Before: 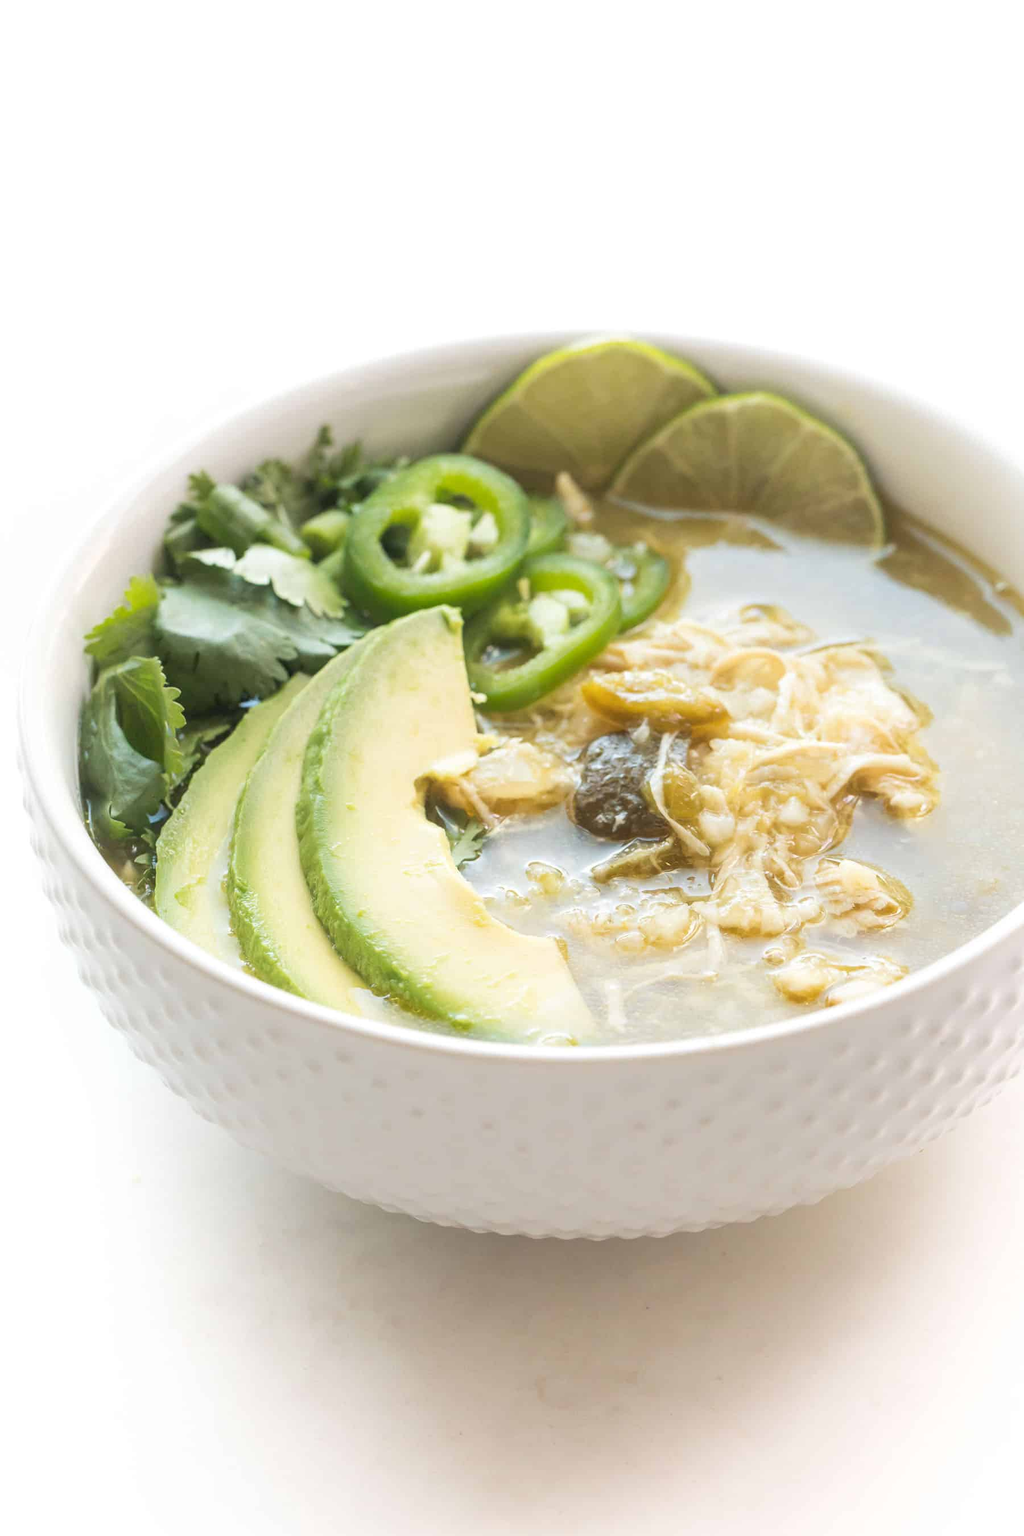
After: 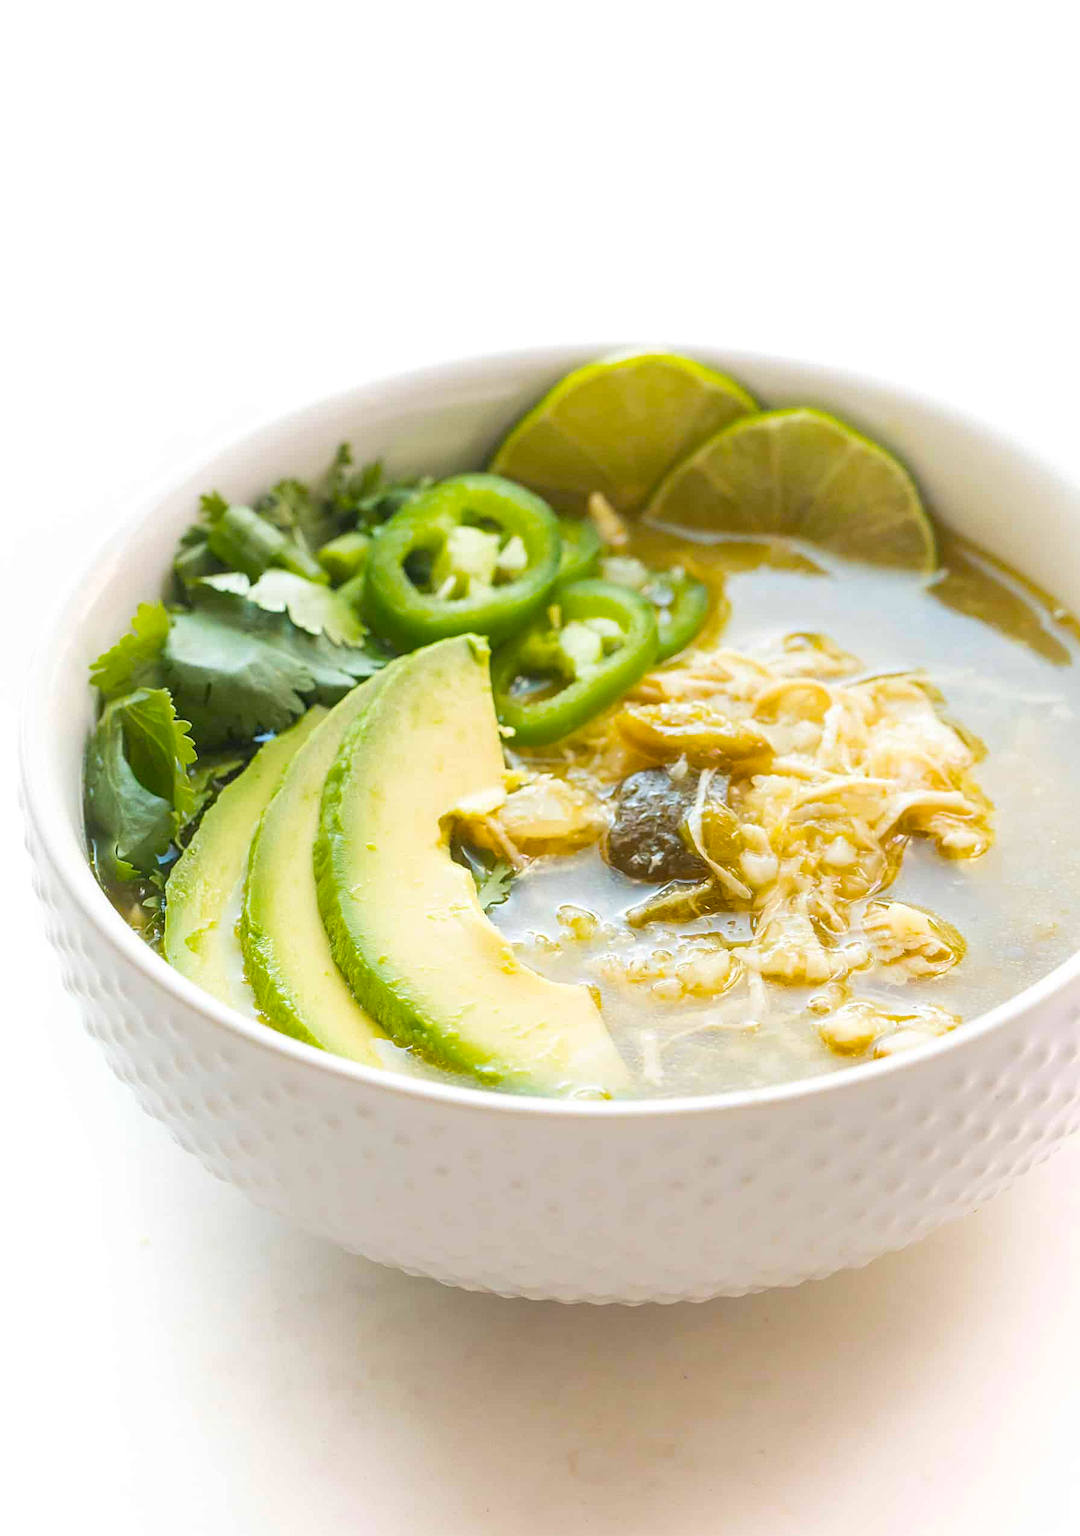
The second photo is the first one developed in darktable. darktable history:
color balance rgb: perceptual saturation grading › global saturation 40%, global vibrance 15%
crop: top 0.448%, right 0.264%, bottom 5.045%
sharpen: on, module defaults
